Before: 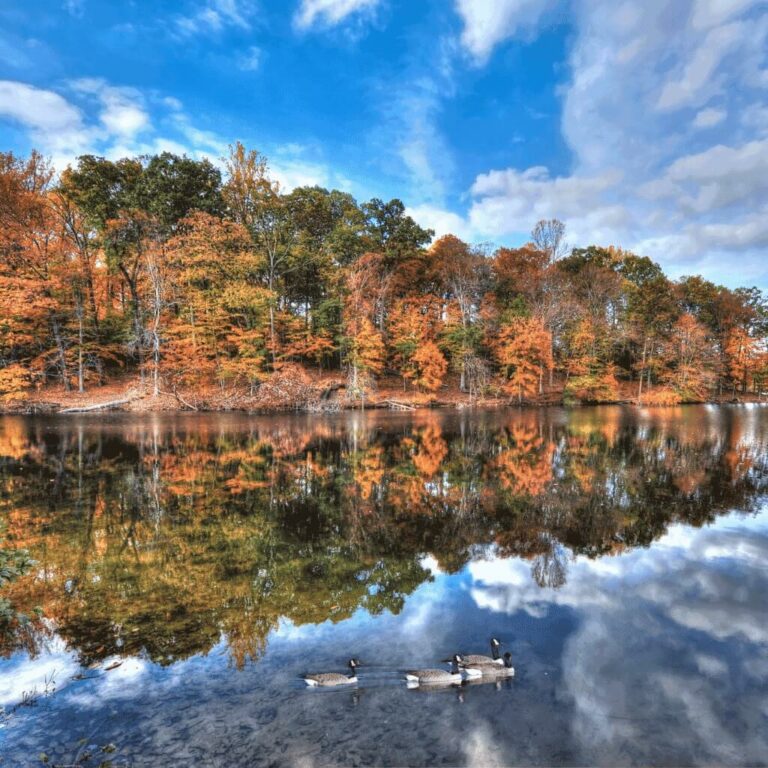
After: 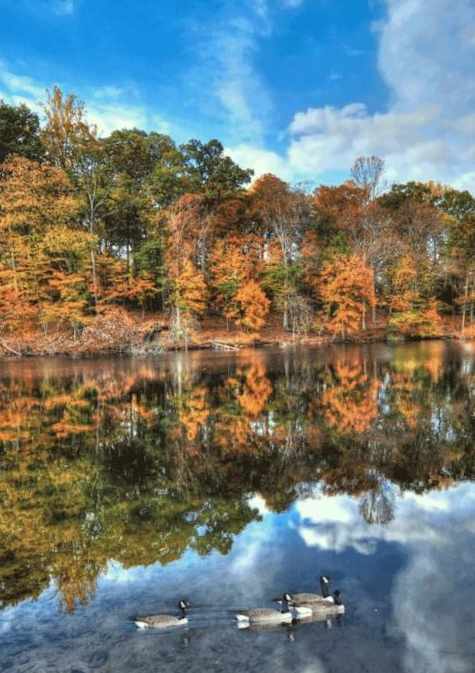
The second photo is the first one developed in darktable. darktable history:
color correction: highlights a* -4.28, highlights b* 6.53
crop and rotate: left 22.918%, top 5.629%, right 14.711%, bottom 2.247%
rotate and perspective: rotation -1.42°, crop left 0.016, crop right 0.984, crop top 0.035, crop bottom 0.965
